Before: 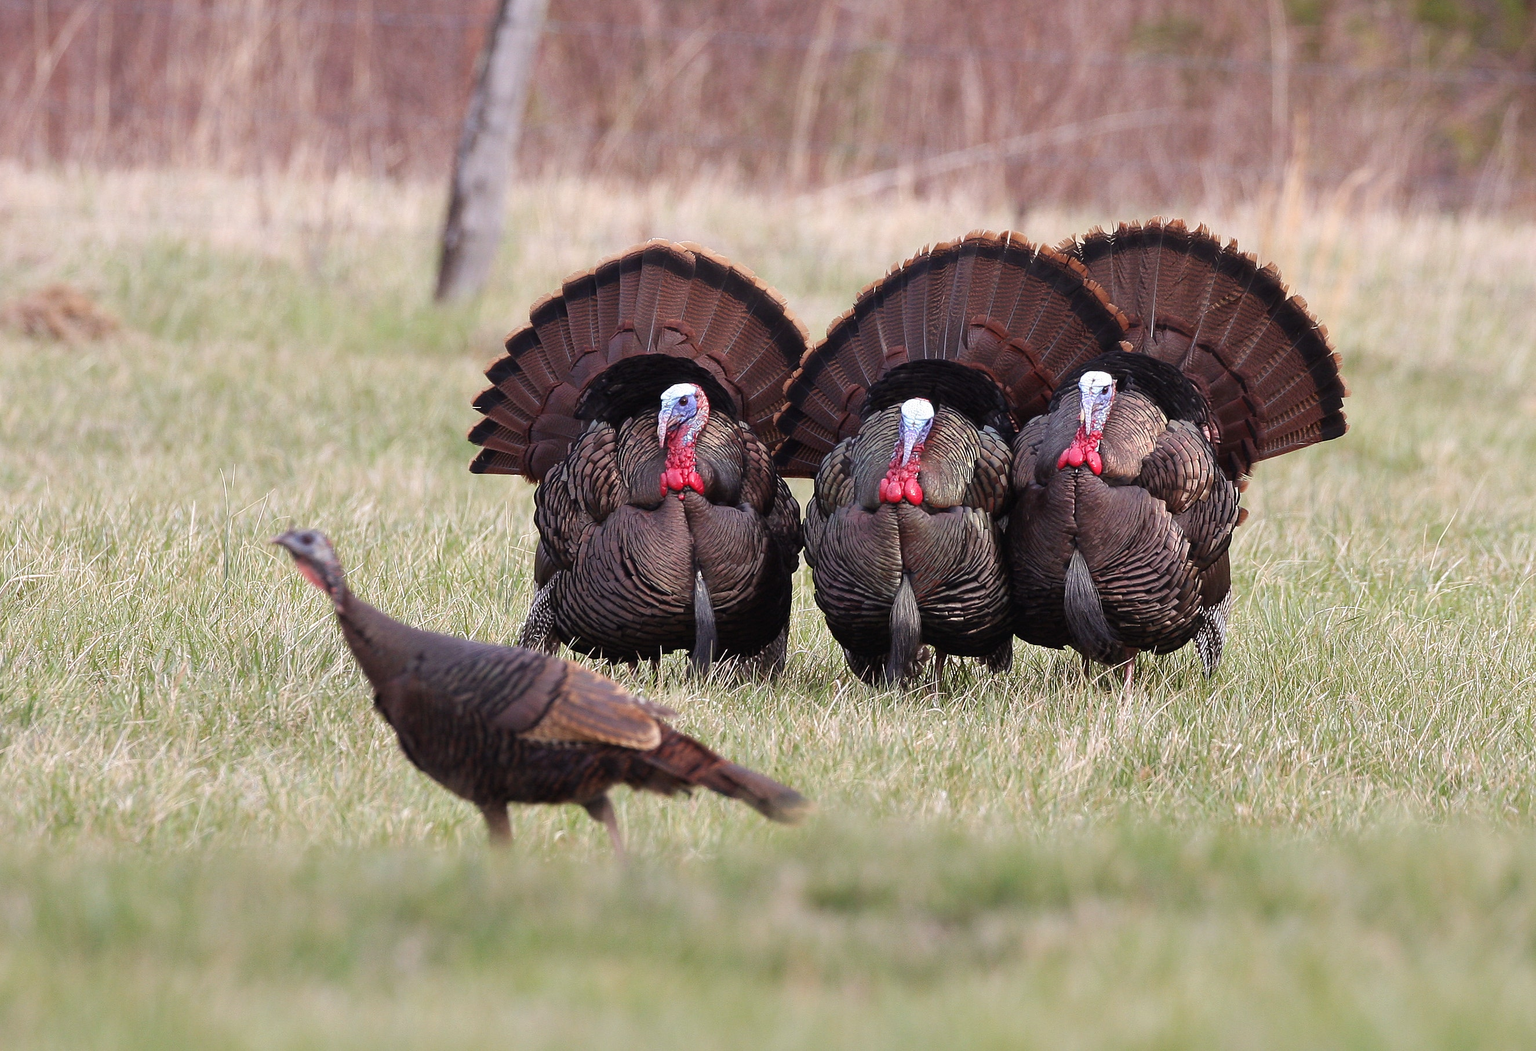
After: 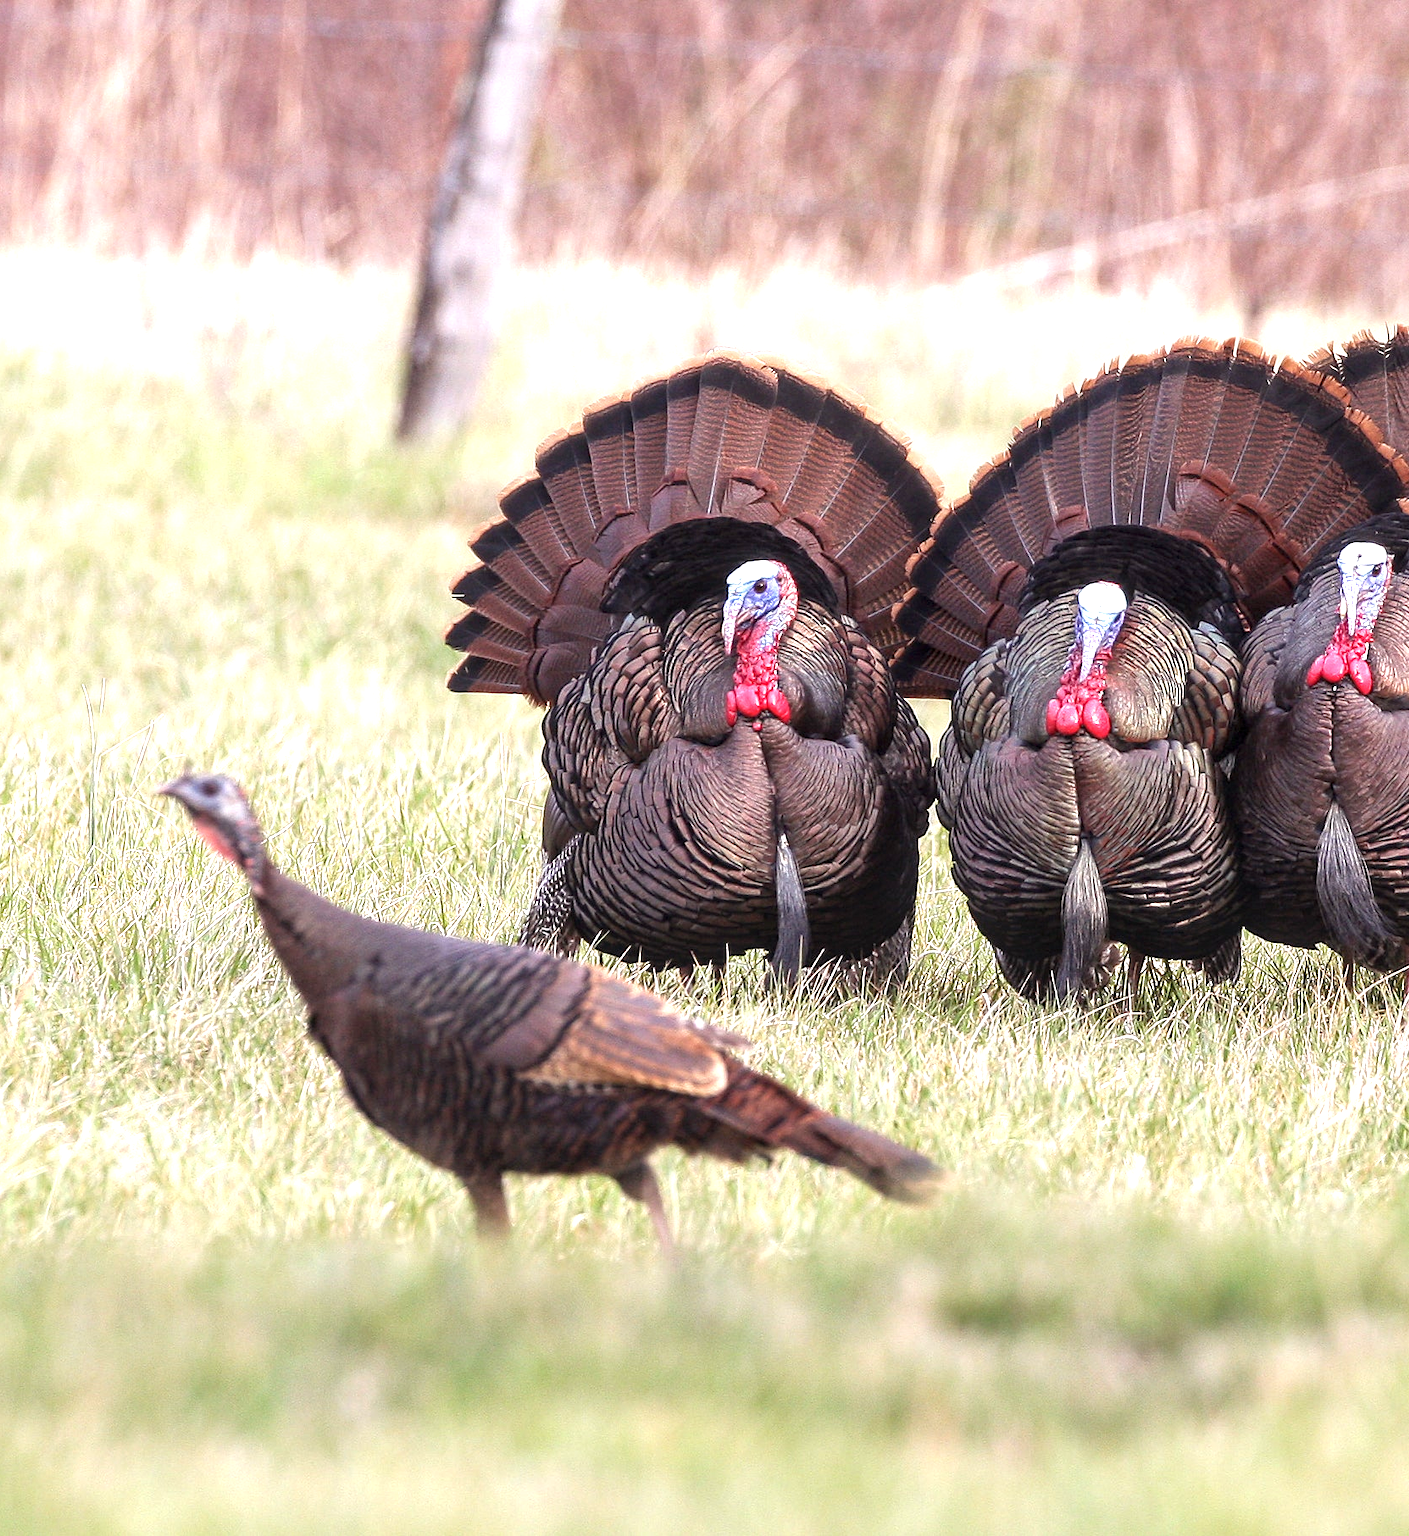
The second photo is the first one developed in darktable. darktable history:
exposure: black level correction 0.001, exposure 1 EV, compensate highlight preservation false
local contrast: on, module defaults
crop: left 10.644%, right 26.528%
white balance: emerald 1
